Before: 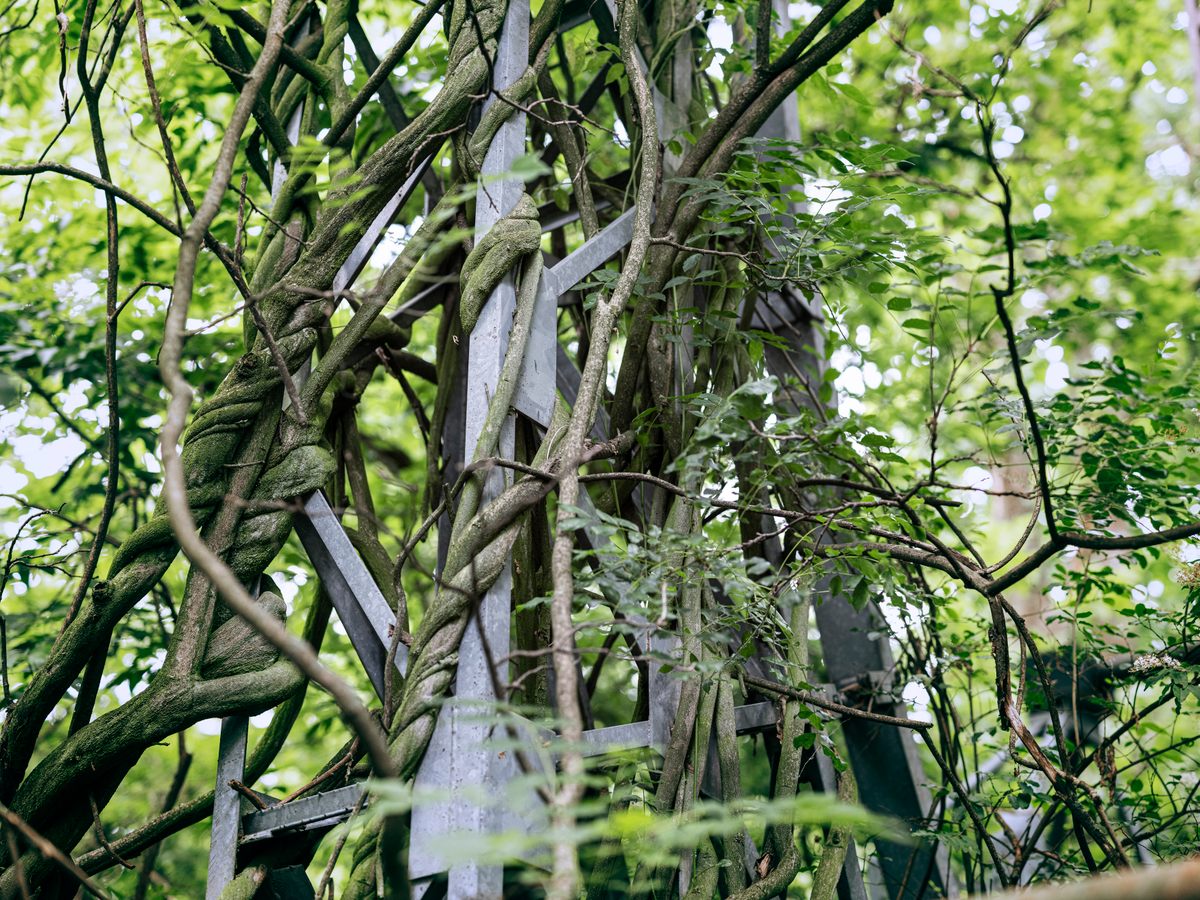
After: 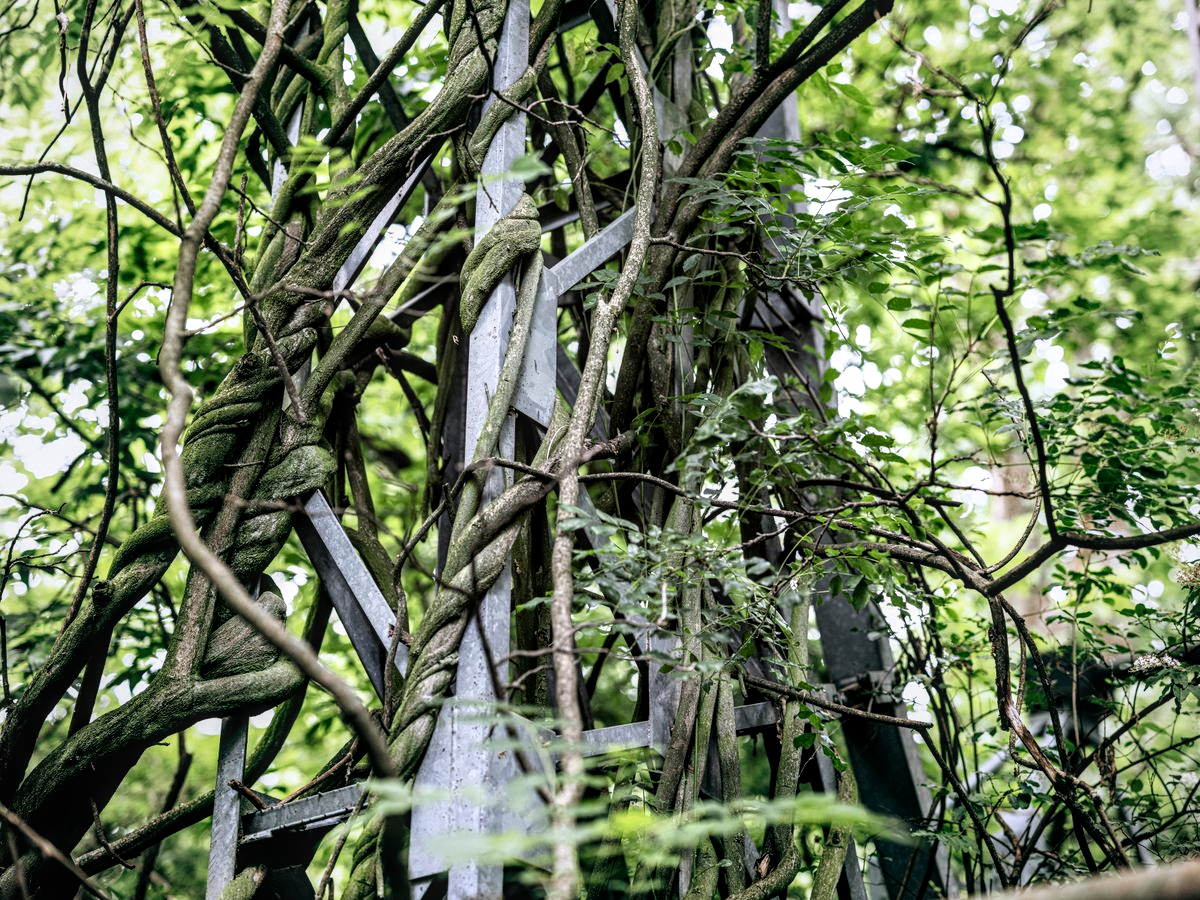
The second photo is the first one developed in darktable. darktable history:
vignetting: fall-off radius 60.89%, brightness -0.162
local contrast: on, module defaults
filmic rgb: black relative exposure -7.98 EV, white relative exposure 2.36 EV, threshold 3 EV, hardness 6.62, enable highlight reconstruction true
